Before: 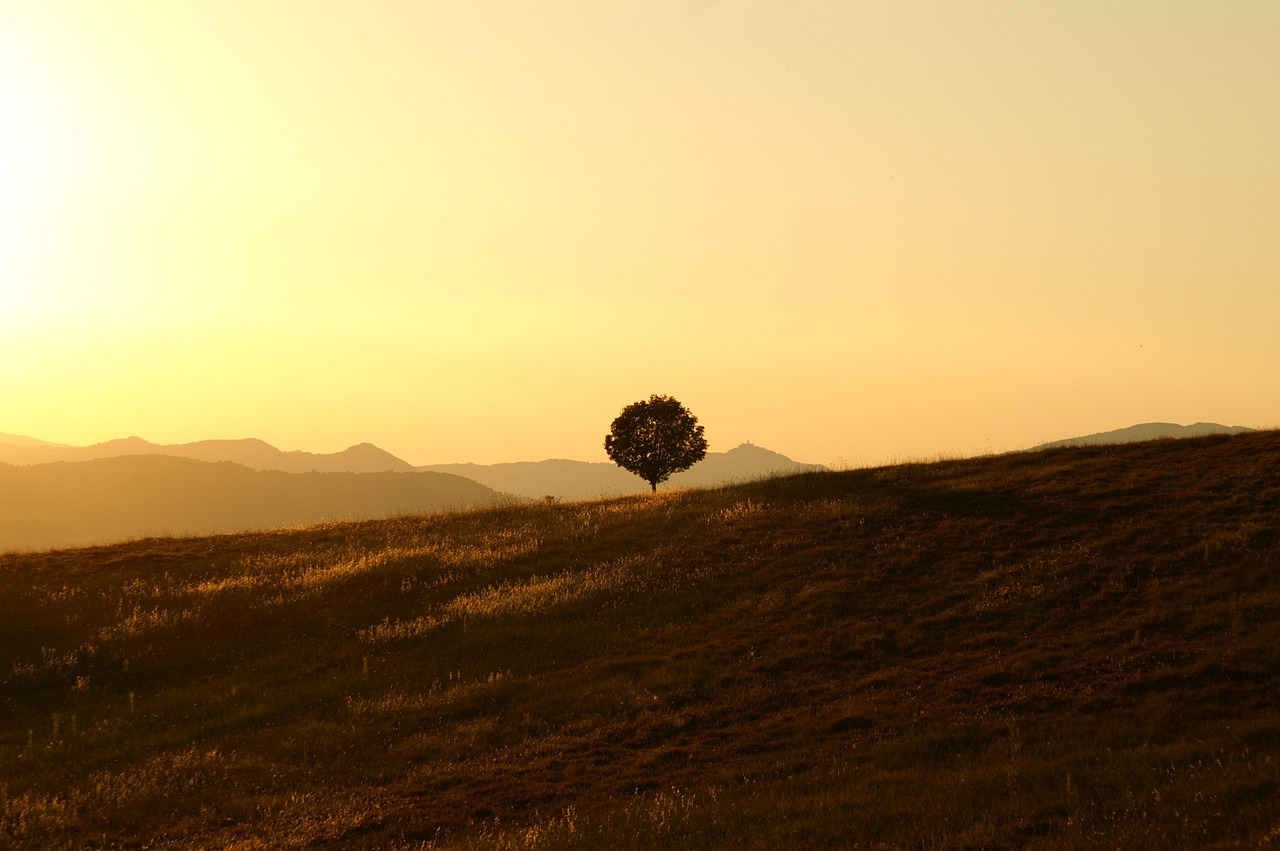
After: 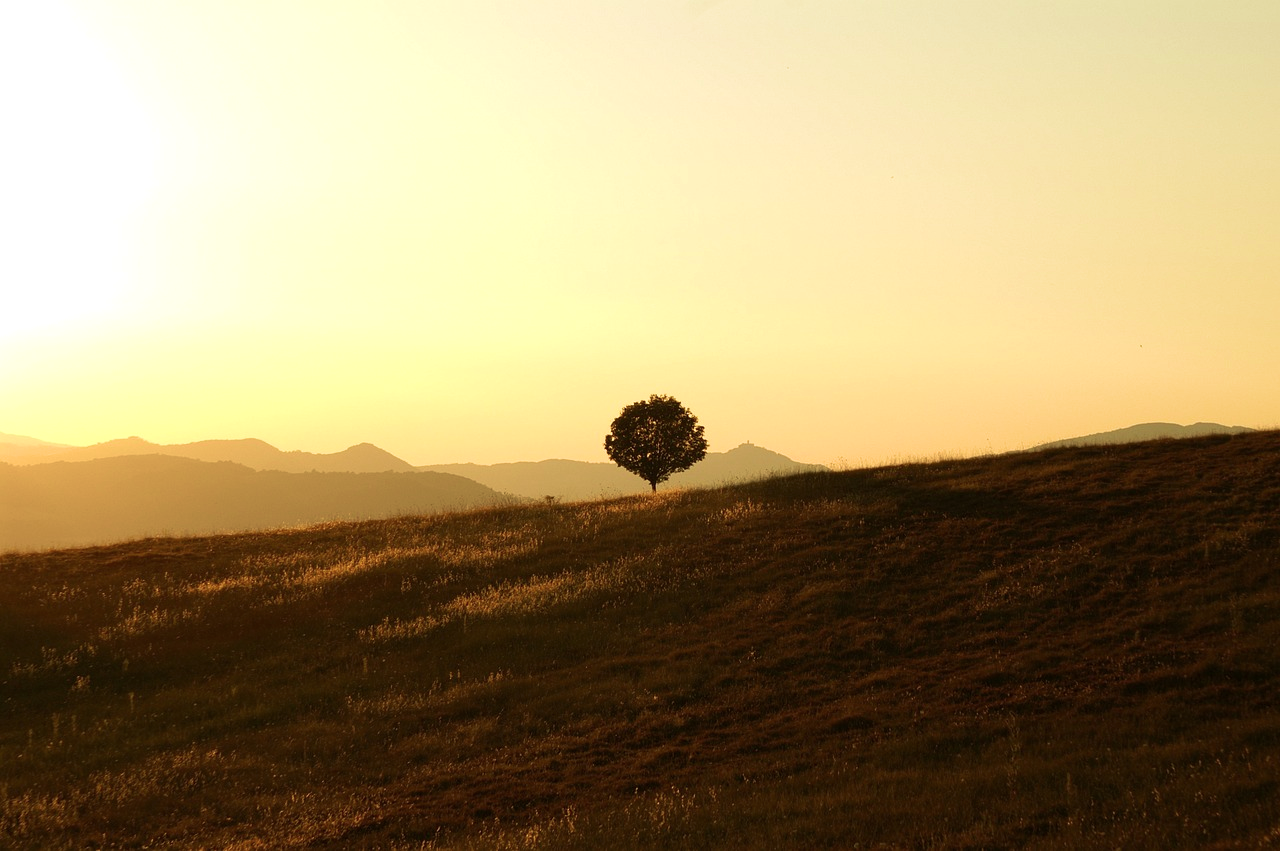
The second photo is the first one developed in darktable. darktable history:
color balance rgb: global vibrance 10%
exposure: exposure 0.2 EV, compensate highlight preservation false
color calibration: x 0.37, y 0.382, temperature 4313.32 K
velvia: strength 45%
